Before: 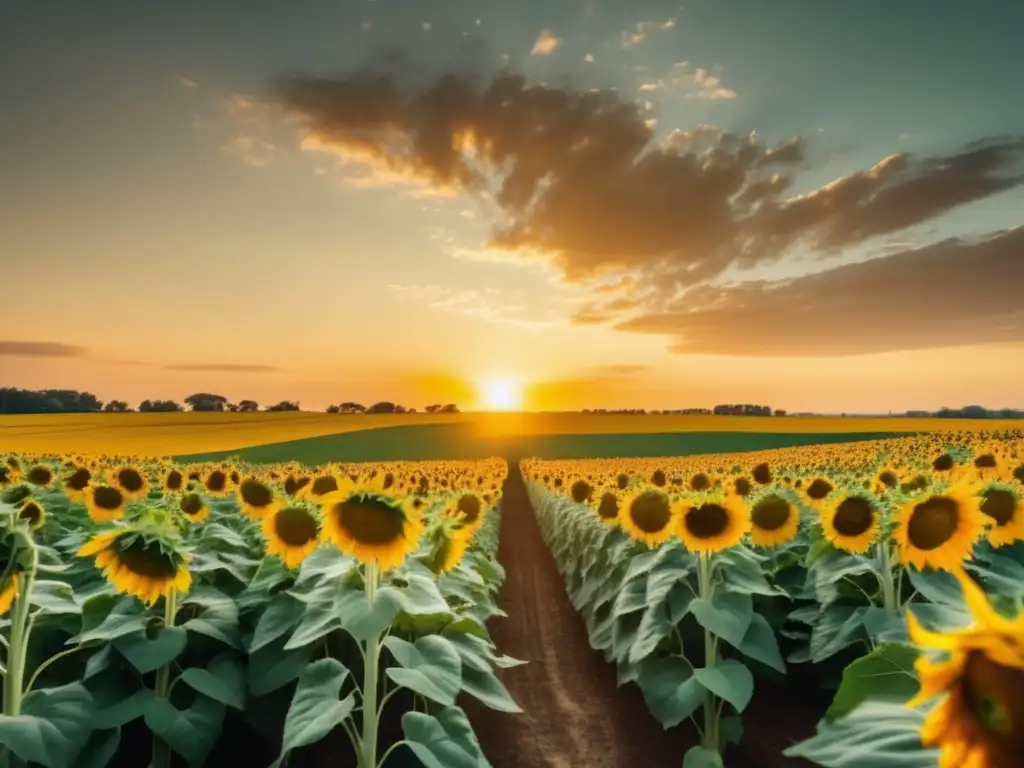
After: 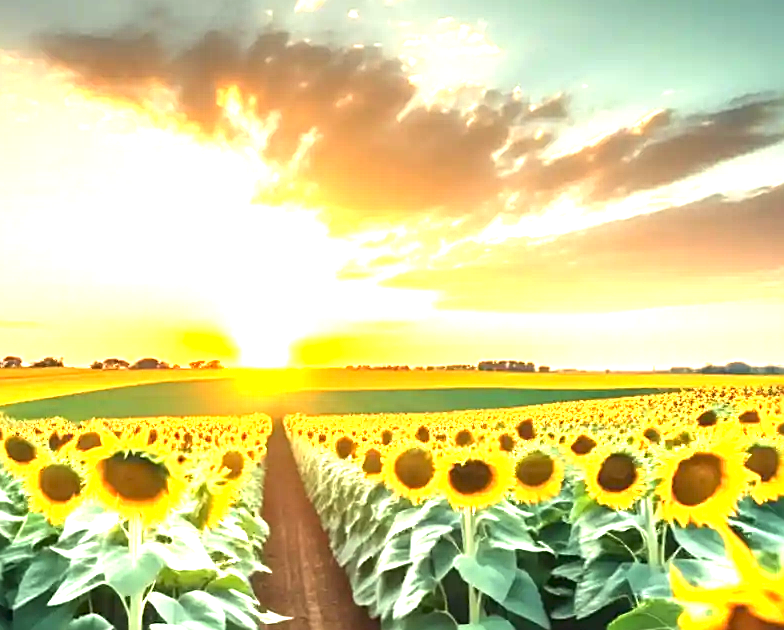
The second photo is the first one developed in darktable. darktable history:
exposure: exposure 2.003 EV, compensate highlight preservation false
crop: left 23.095%, top 5.827%, bottom 11.854%
base curve: curves: ch0 [(0, 0) (0.472, 0.455) (1, 1)], preserve colors none
sharpen: on, module defaults
